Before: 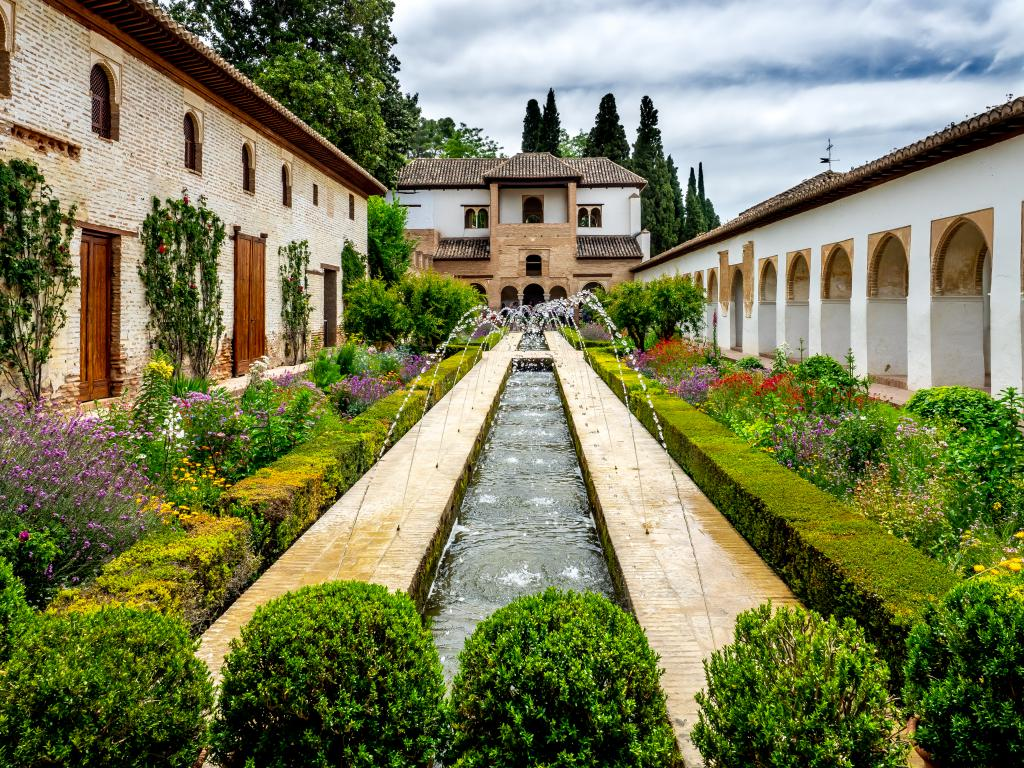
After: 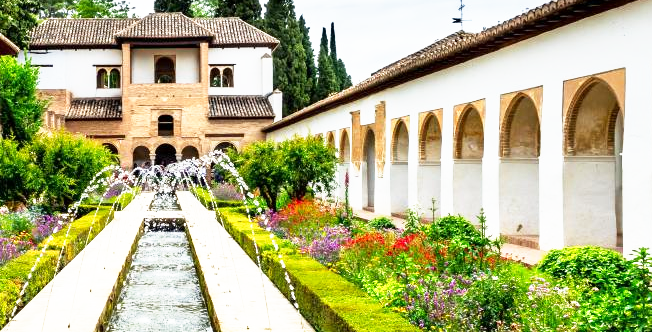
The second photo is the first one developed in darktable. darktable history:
crop: left 36.005%, top 18.293%, right 0.31%, bottom 38.444%
tone curve: color space Lab, linked channels, preserve colors none
base curve: curves: ch0 [(0, 0) (0.495, 0.917) (1, 1)], preserve colors none
